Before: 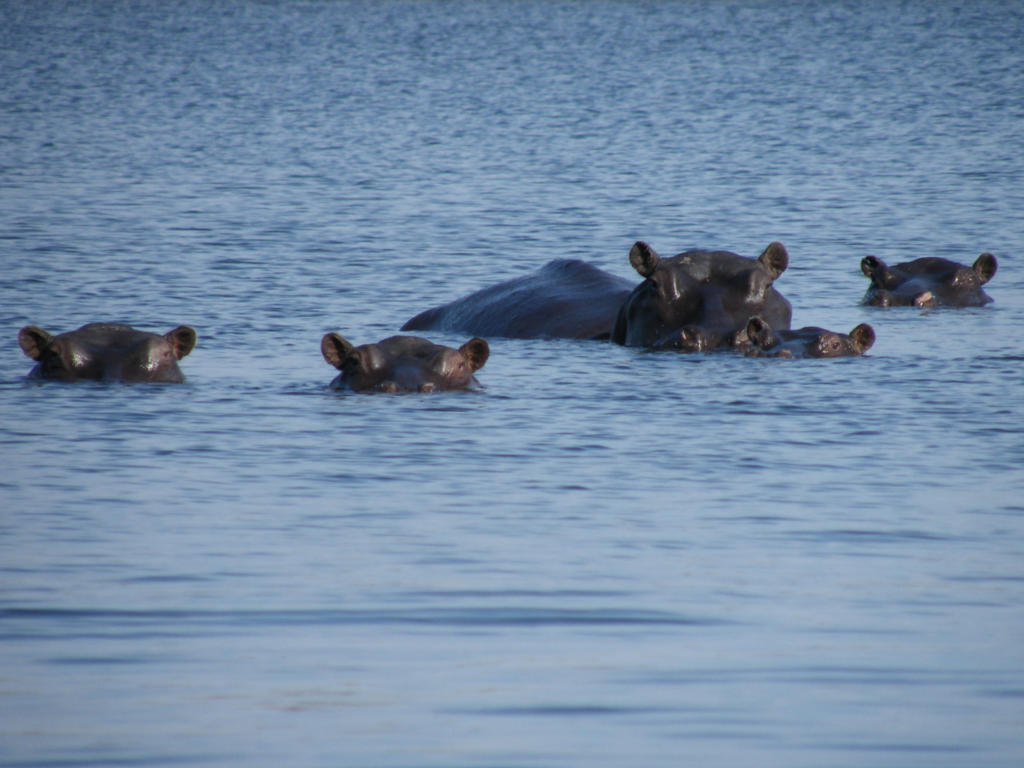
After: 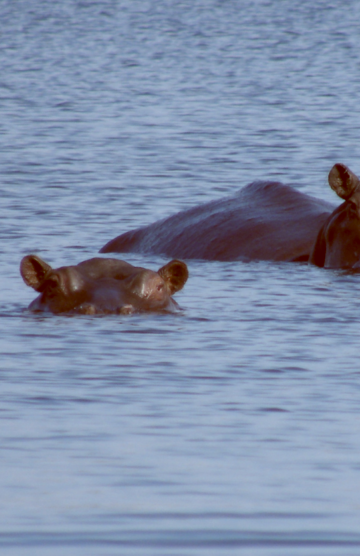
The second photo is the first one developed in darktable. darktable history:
color balance: lift [1, 1.011, 0.999, 0.989], gamma [1.109, 1.045, 1.039, 0.955], gain [0.917, 0.936, 0.952, 1.064], contrast 2.32%, contrast fulcrum 19%, output saturation 101%
crop and rotate: left 29.476%, top 10.214%, right 35.32%, bottom 17.333%
